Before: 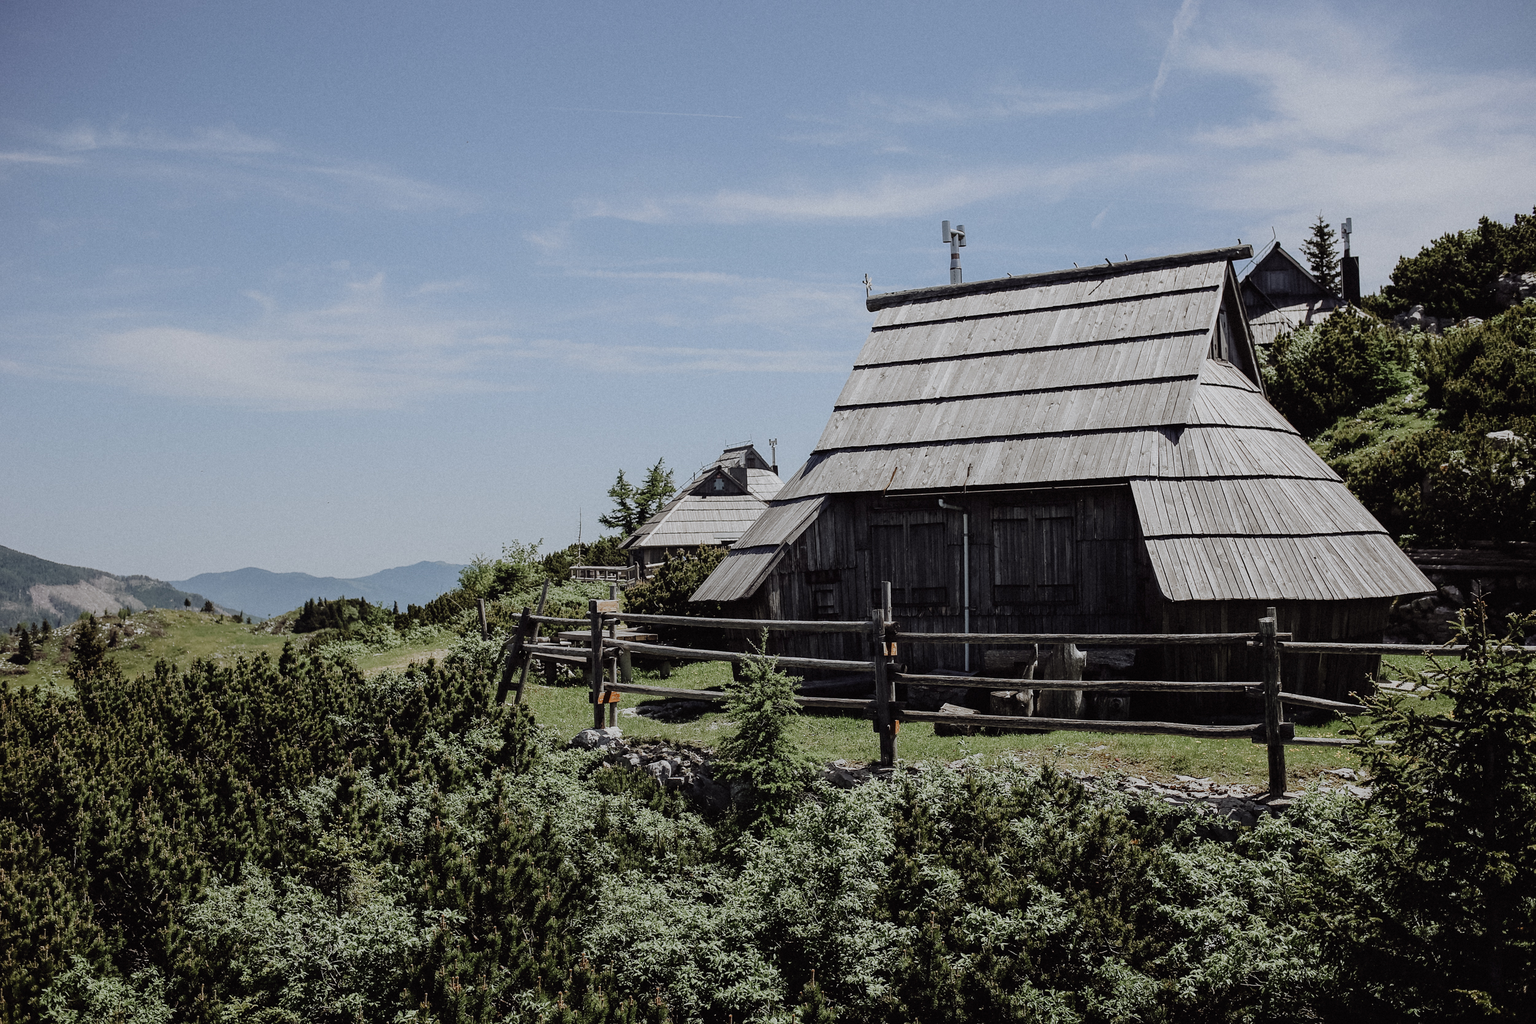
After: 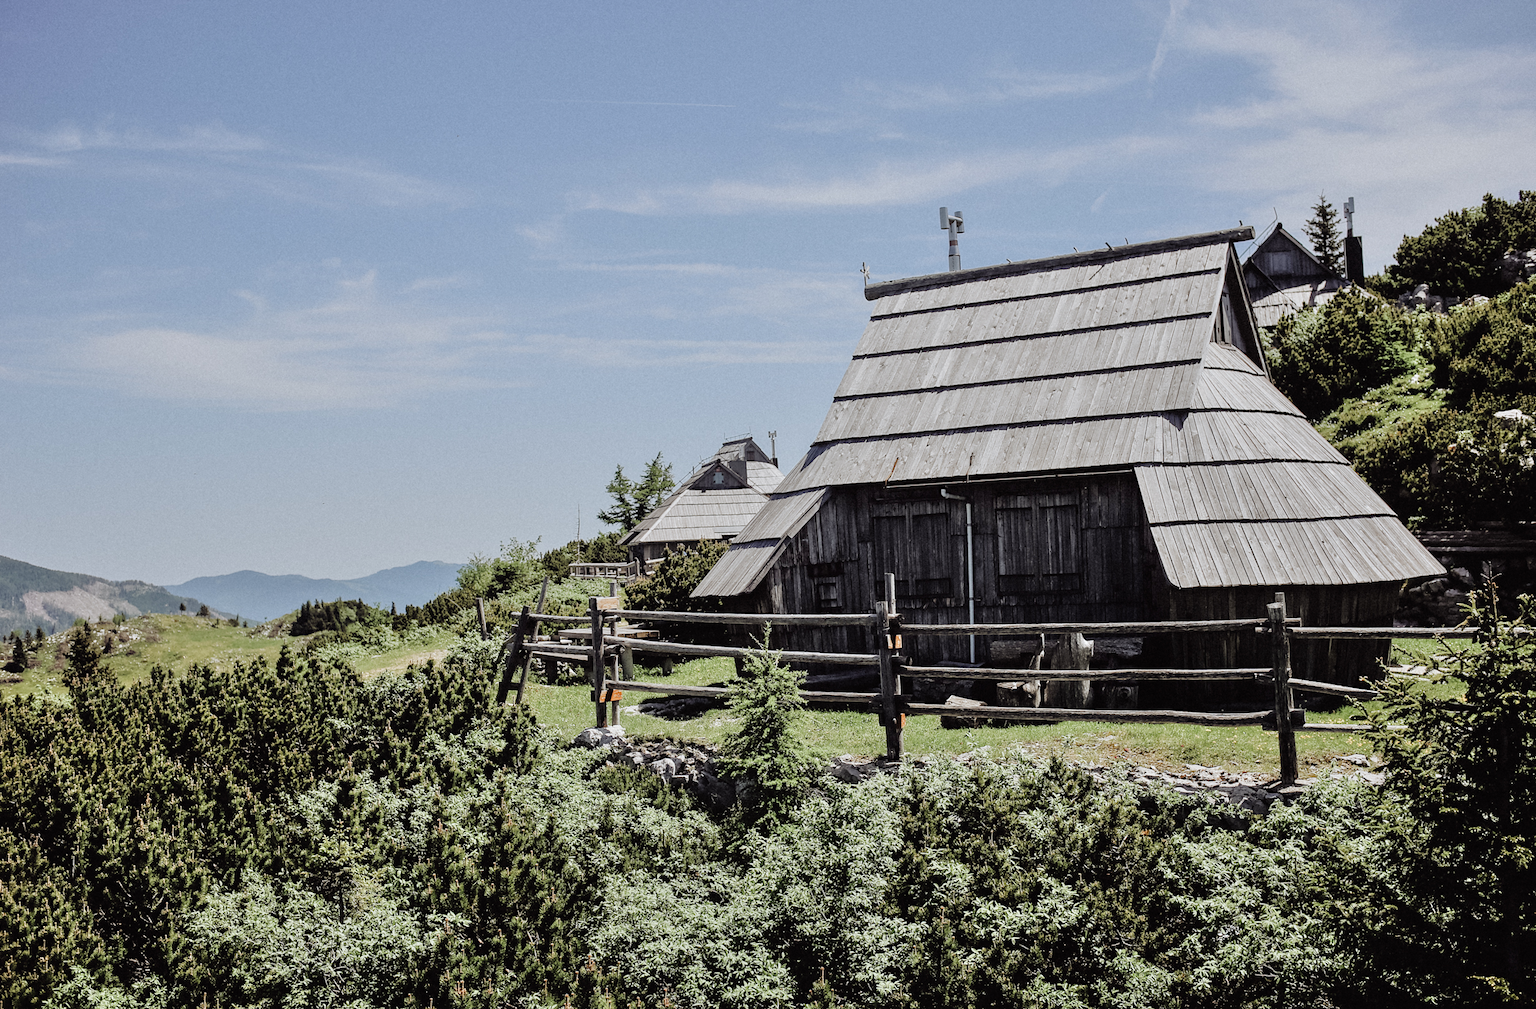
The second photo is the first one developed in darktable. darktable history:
rotate and perspective: rotation -1°, crop left 0.011, crop right 0.989, crop top 0.025, crop bottom 0.975
tone equalizer: -7 EV 0.15 EV, -6 EV 0.6 EV, -5 EV 1.15 EV, -4 EV 1.33 EV, -3 EV 1.15 EV, -2 EV 0.6 EV, -1 EV 0.15 EV, mask exposure compensation -0.5 EV
